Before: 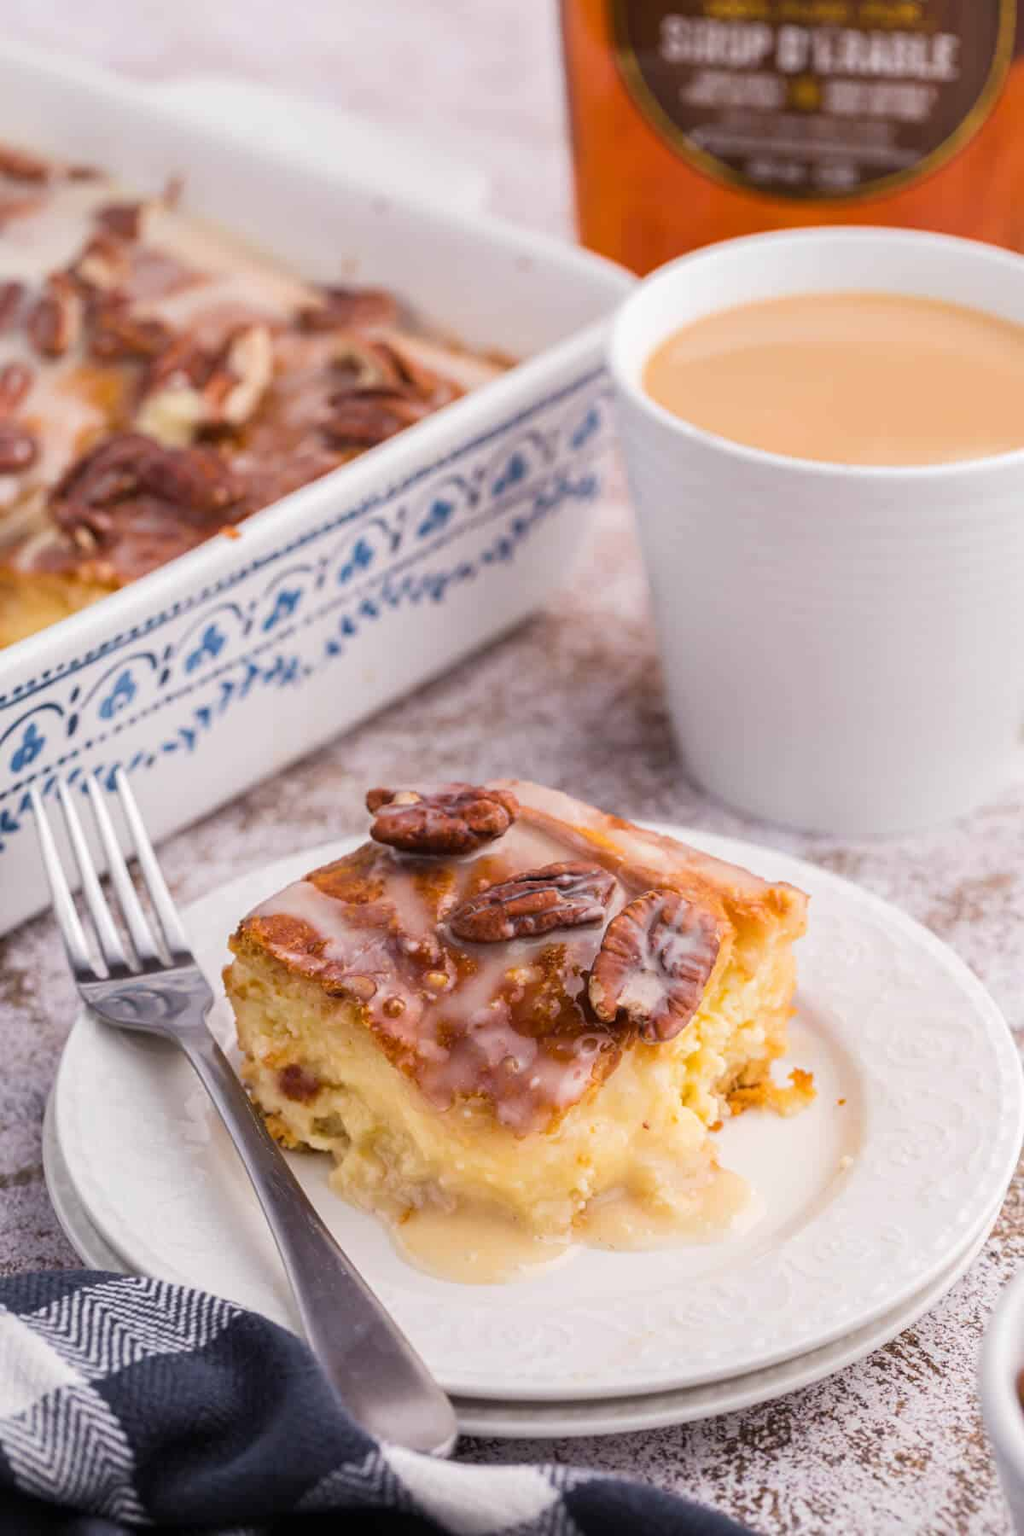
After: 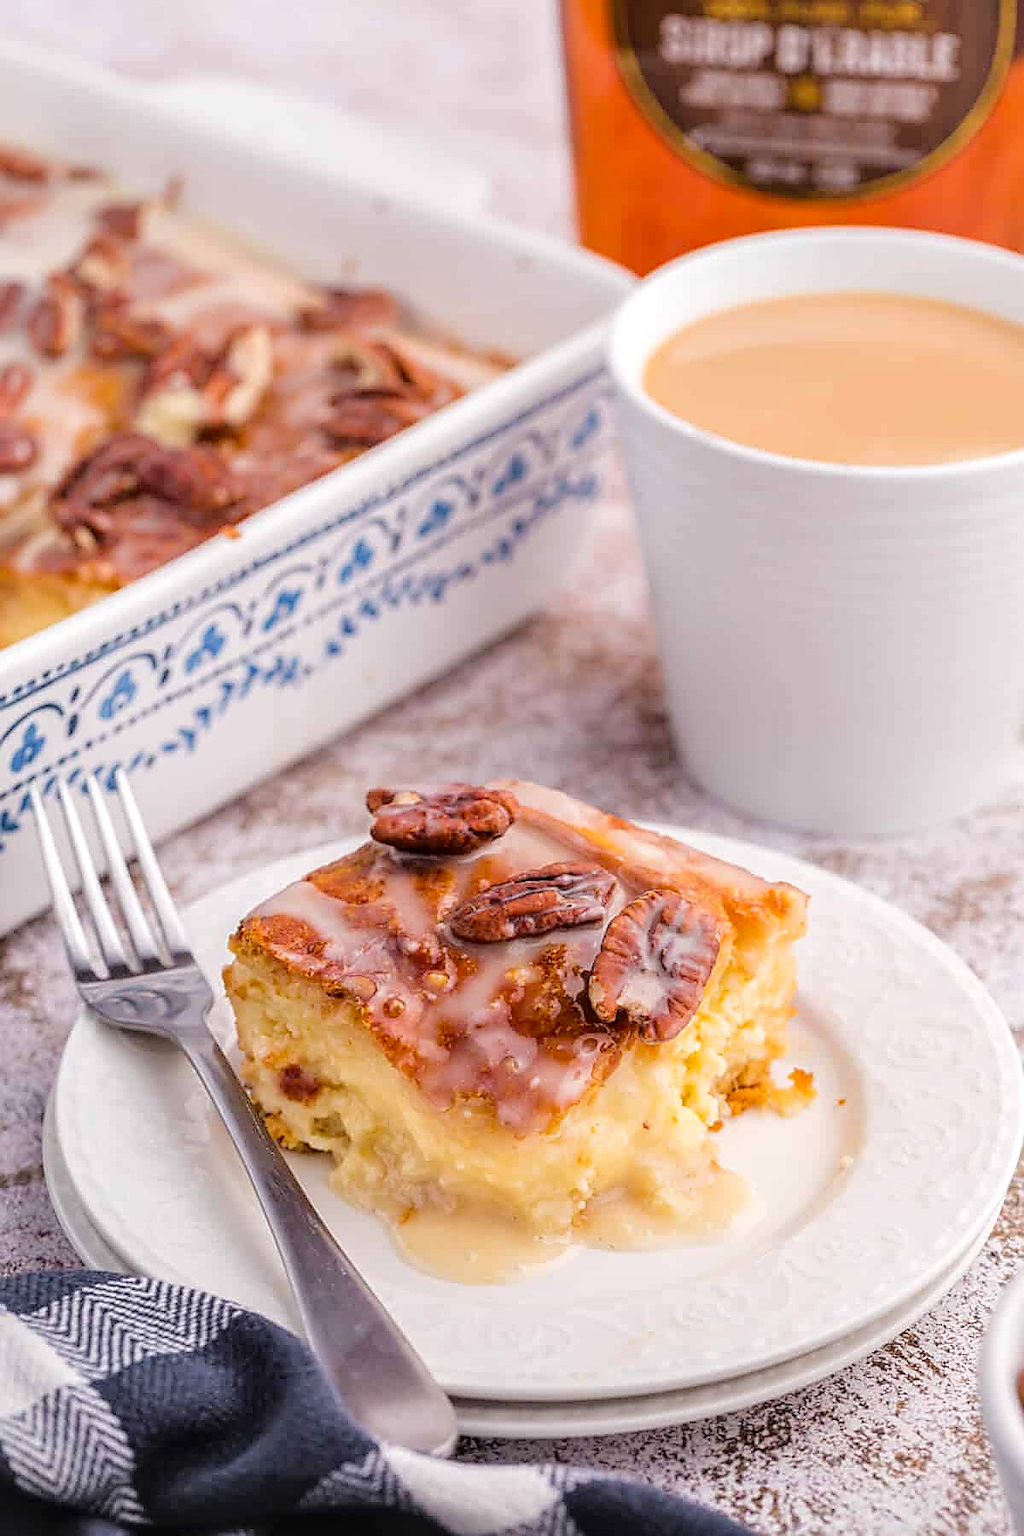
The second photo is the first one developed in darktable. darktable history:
tone curve: curves: ch0 [(0, 0) (0.003, 0.003) (0.011, 0.014) (0.025, 0.027) (0.044, 0.044) (0.069, 0.064) (0.1, 0.108) (0.136, 0.153) (0.177, 0.208) (0.224, 0.275) (0.277, 0.349) (0.335, 0.422) (0.399, 0.492) (0.468, 0.557) (0.543, 0.617) (0.623, 0.682) (0.709, 0.745) (0.801, 0.826) (0.898, 0.916) (1, 1)], color space Lab, linked channels, preserve colors none
local contrast: on, module defaults
sharpen: radius 1.35, amount 1.264, threshold 0.717
